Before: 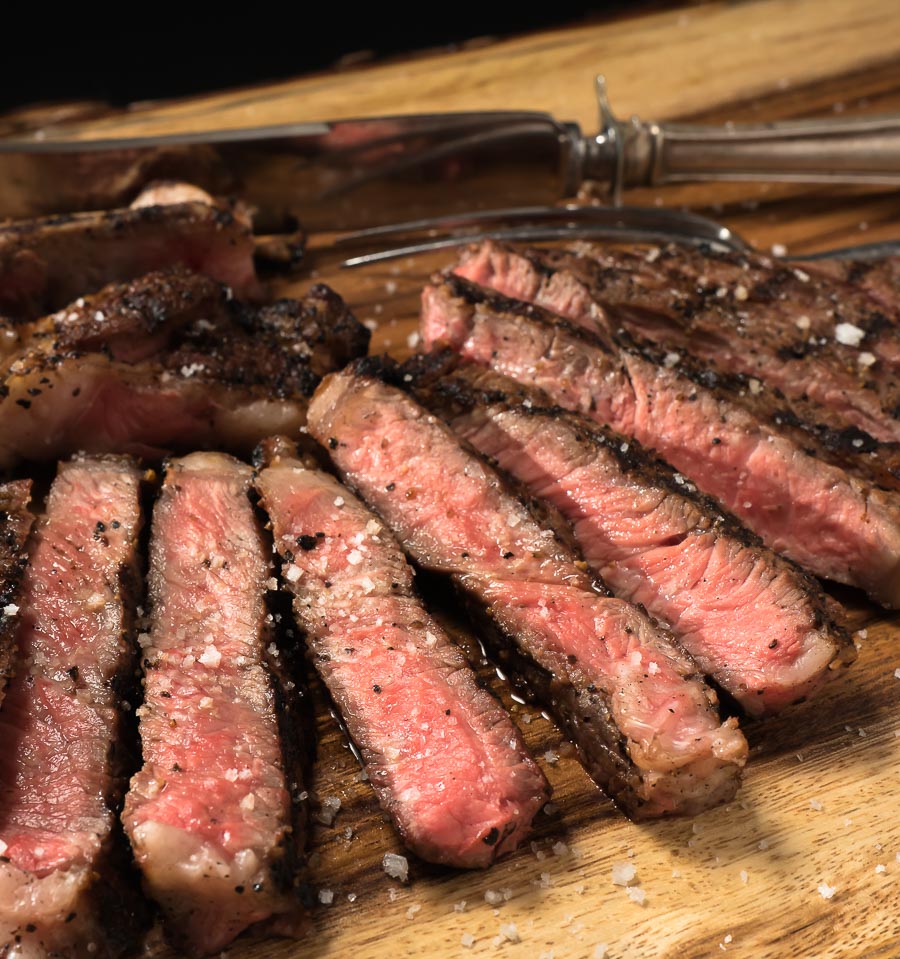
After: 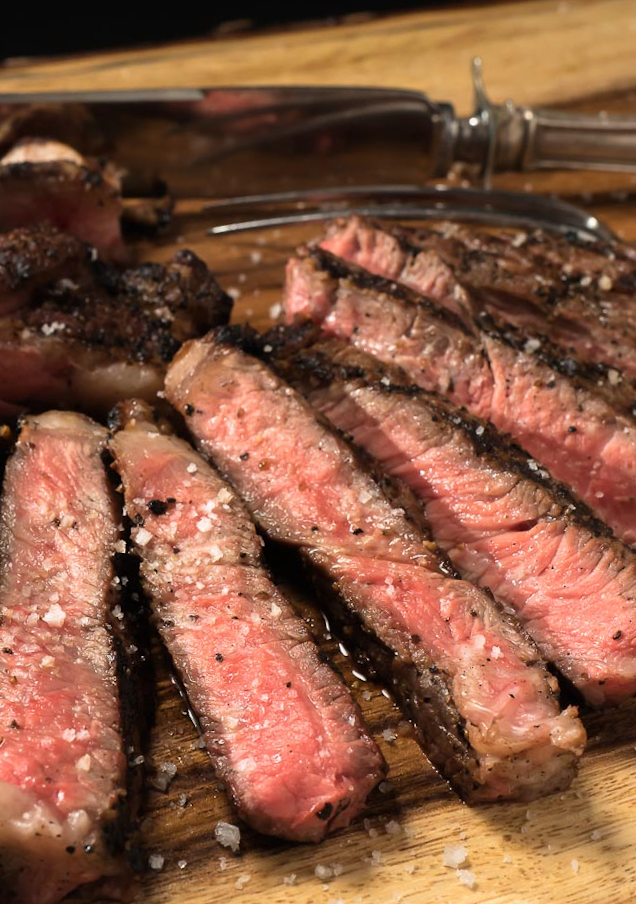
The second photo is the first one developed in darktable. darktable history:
rotate and perspective: crop left 0, crop top 0
crop and rotate: angle -3.27°, left 14.277%, top 0.028%, right 10.766%, bottom 0.028%
